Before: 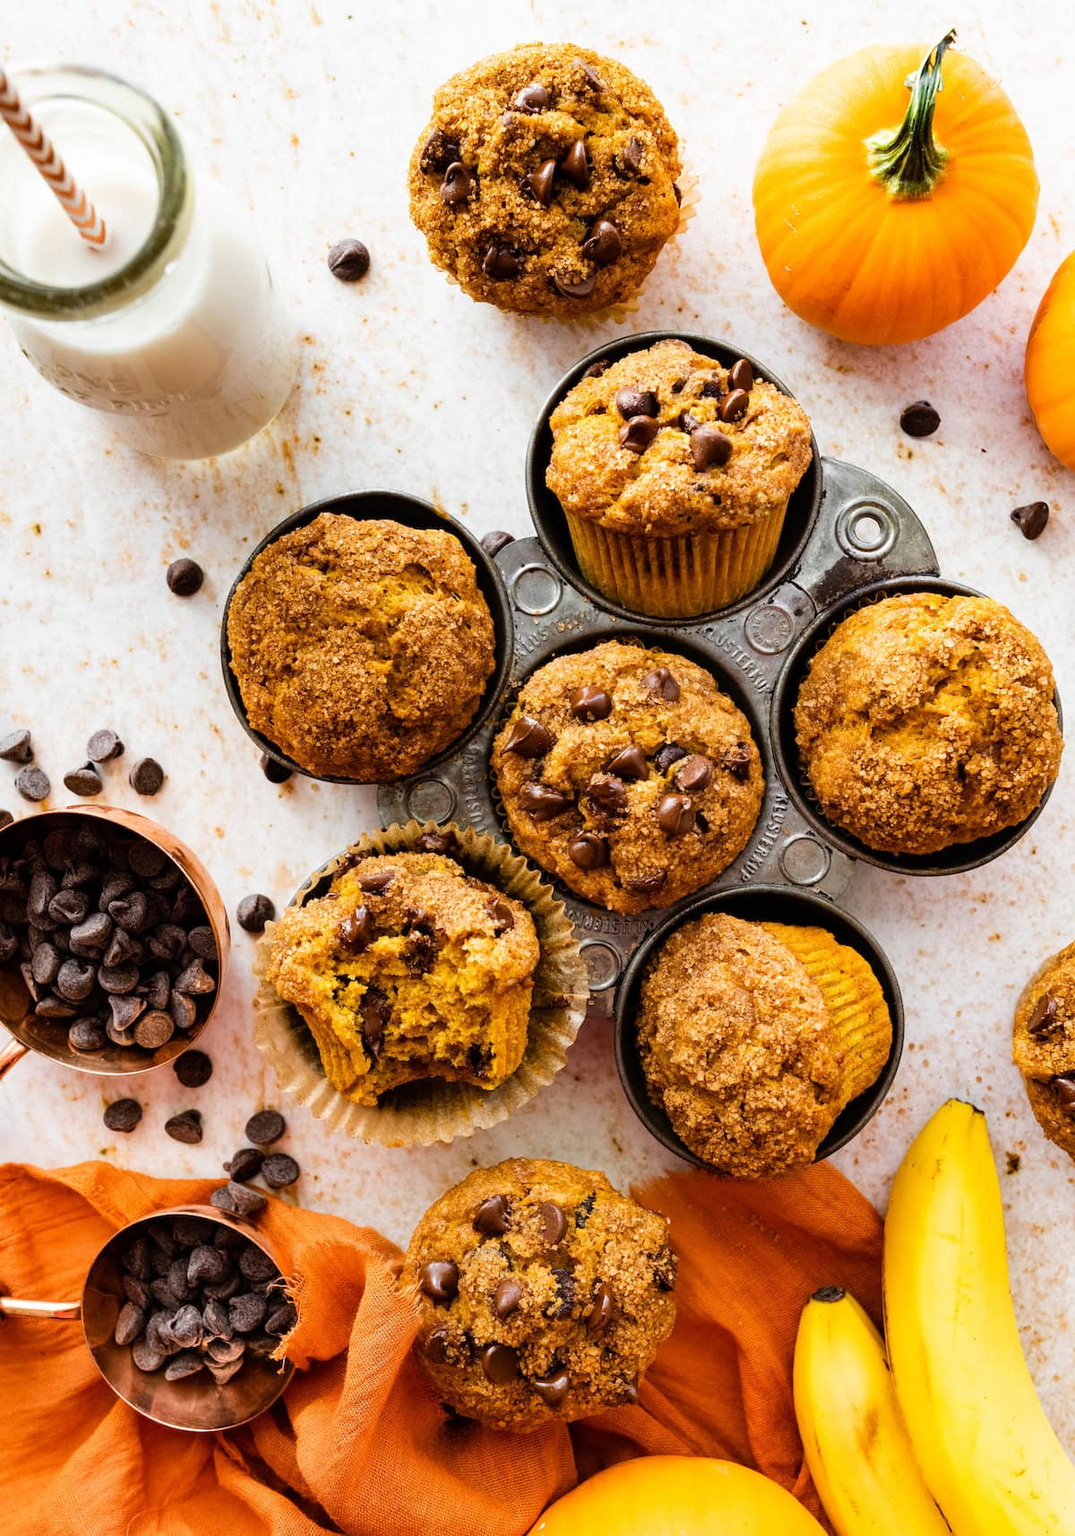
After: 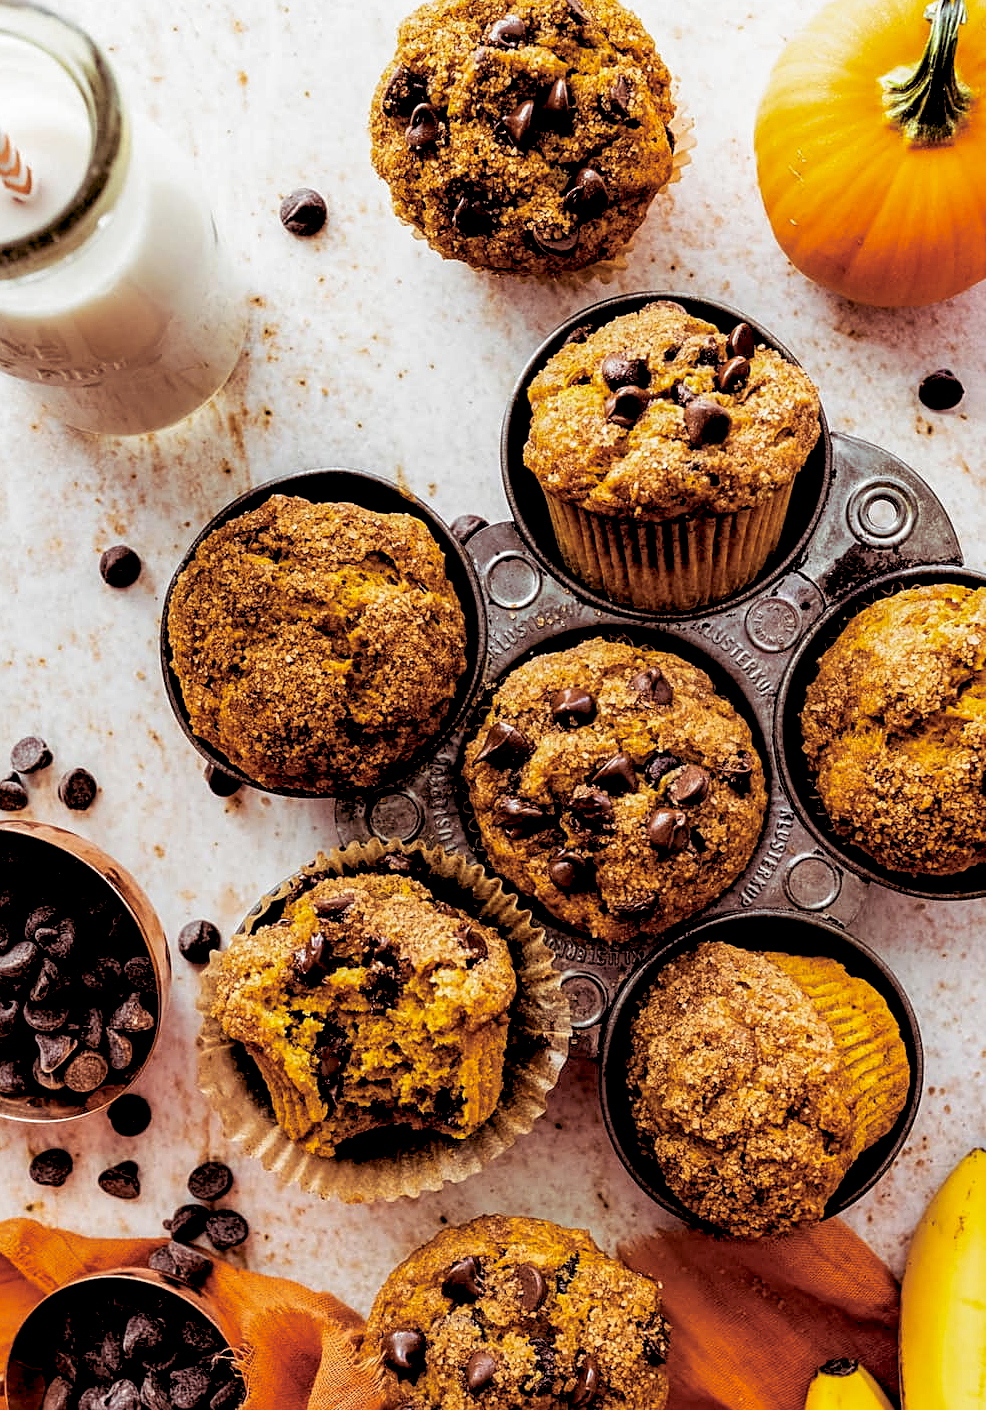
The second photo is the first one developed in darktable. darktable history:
split-toning: shadows › saturation 0.41, highlights › saturation 0, compress 33.55%
color contrast: green-magenta contrast 0.96
sharpen: on, module defaults
crop and rotate: left 7.196%, top 4.574%, right 10.605%, bottom 13.178%
local contrast: on, module defaults
exposure: black level correction 0.029, exposure -0.073 EV, compensate highlight preservation false
